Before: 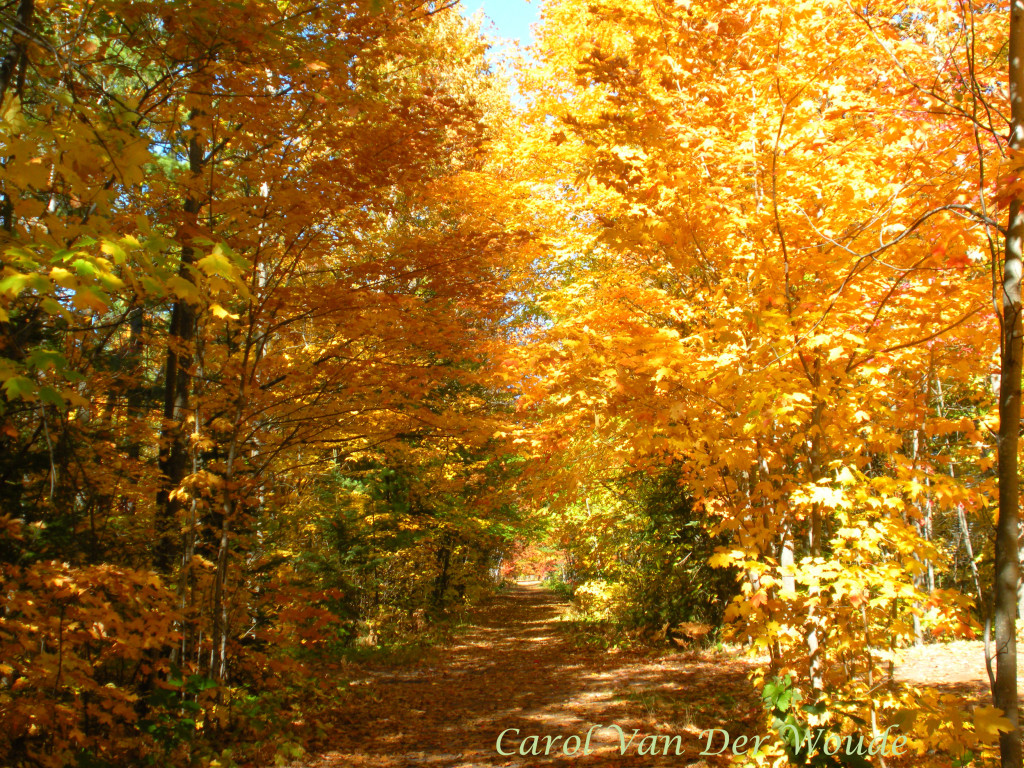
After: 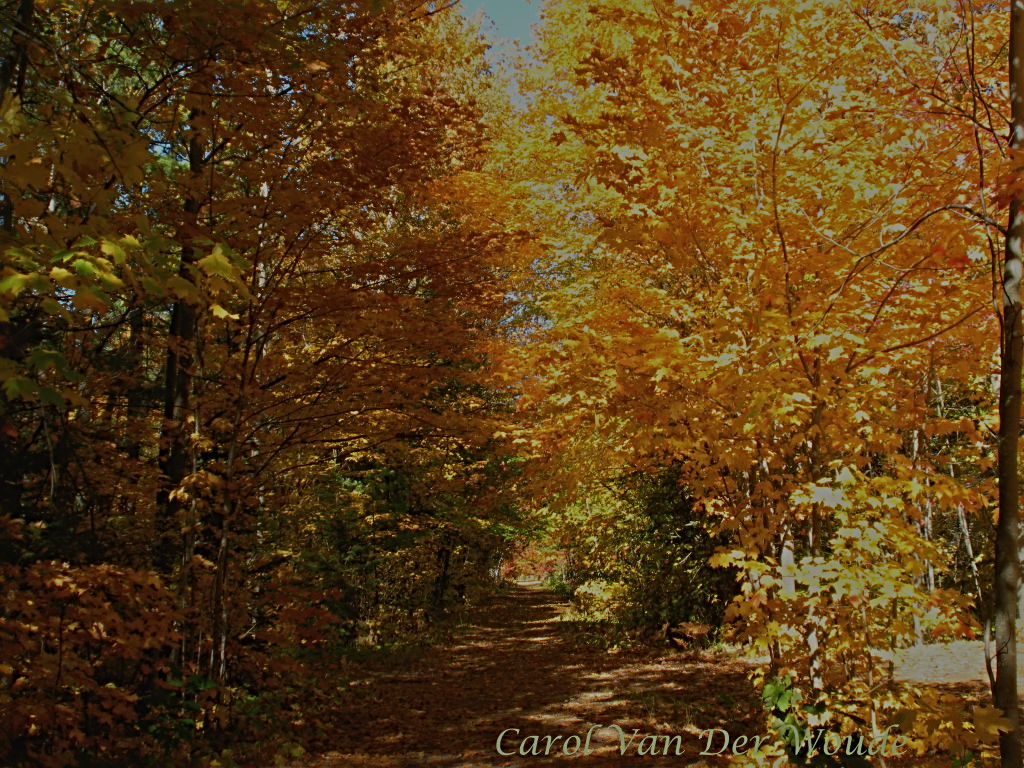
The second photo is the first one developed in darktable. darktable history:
exposure: black level correction -0.008, exposure 0.067 EV, compensate highlight preservation false
tone equalizer: -8 EV -2 EV, -7 EV -2 EV, -6 EV -2 EV, -5 EV -2 EV, -4 EV -2 EV, -3 EV -2 EV, -2 EV -2 EV, -1 EV -1.63 EV, +0 EV -2 EV
sharpen: radius 4
